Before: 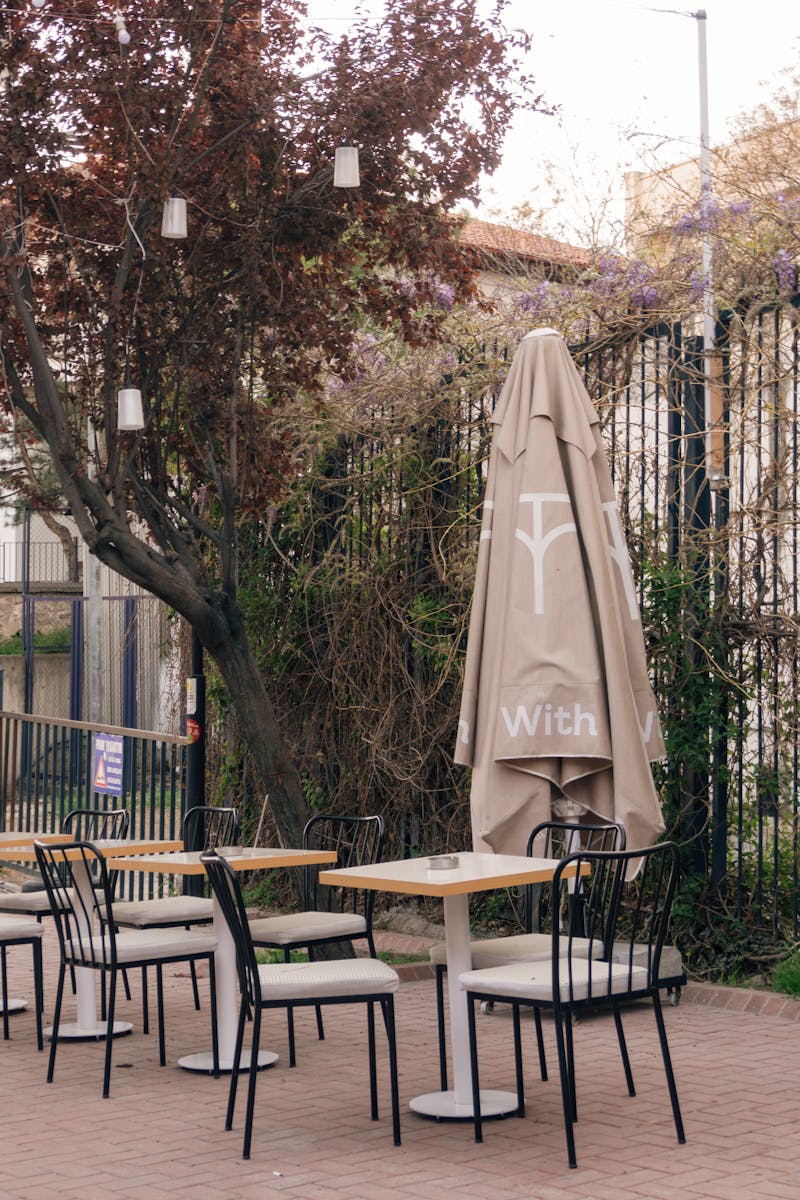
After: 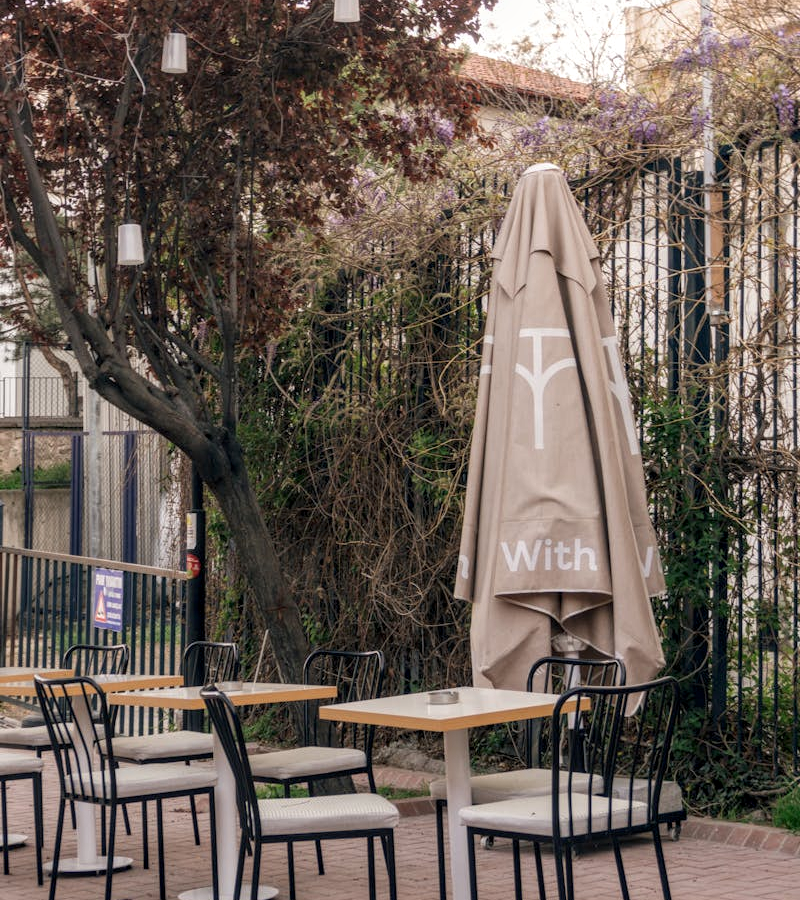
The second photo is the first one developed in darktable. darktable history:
local contrast: highlights 25%, detail 130%
crop: top 13.819%, bottom 11.169%
